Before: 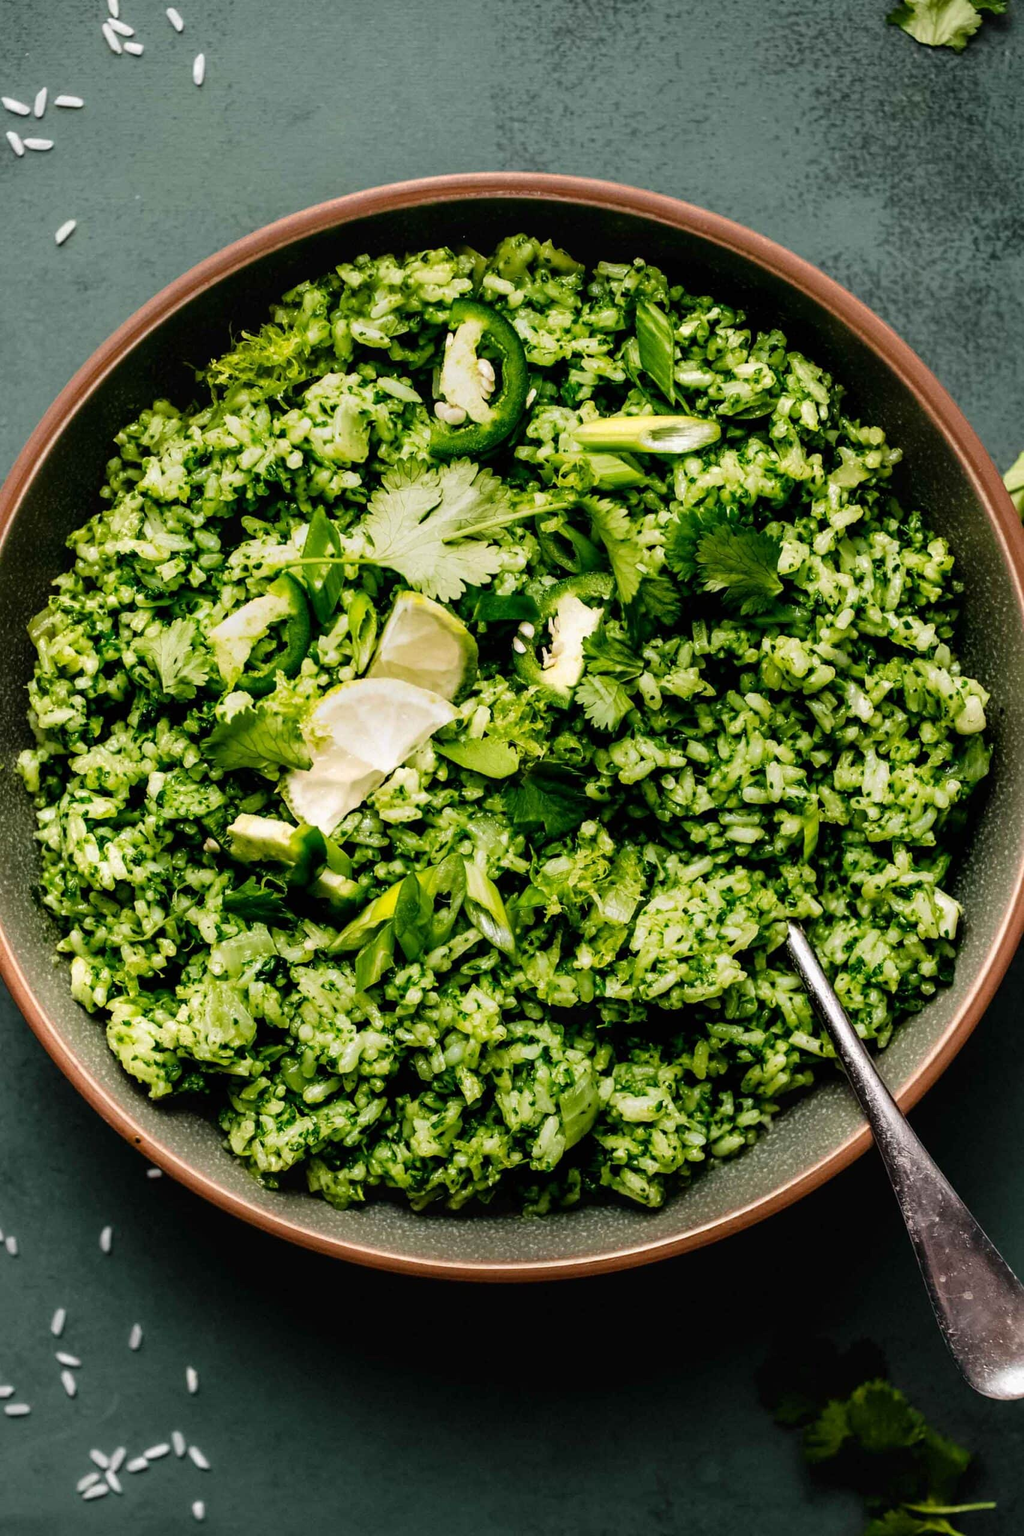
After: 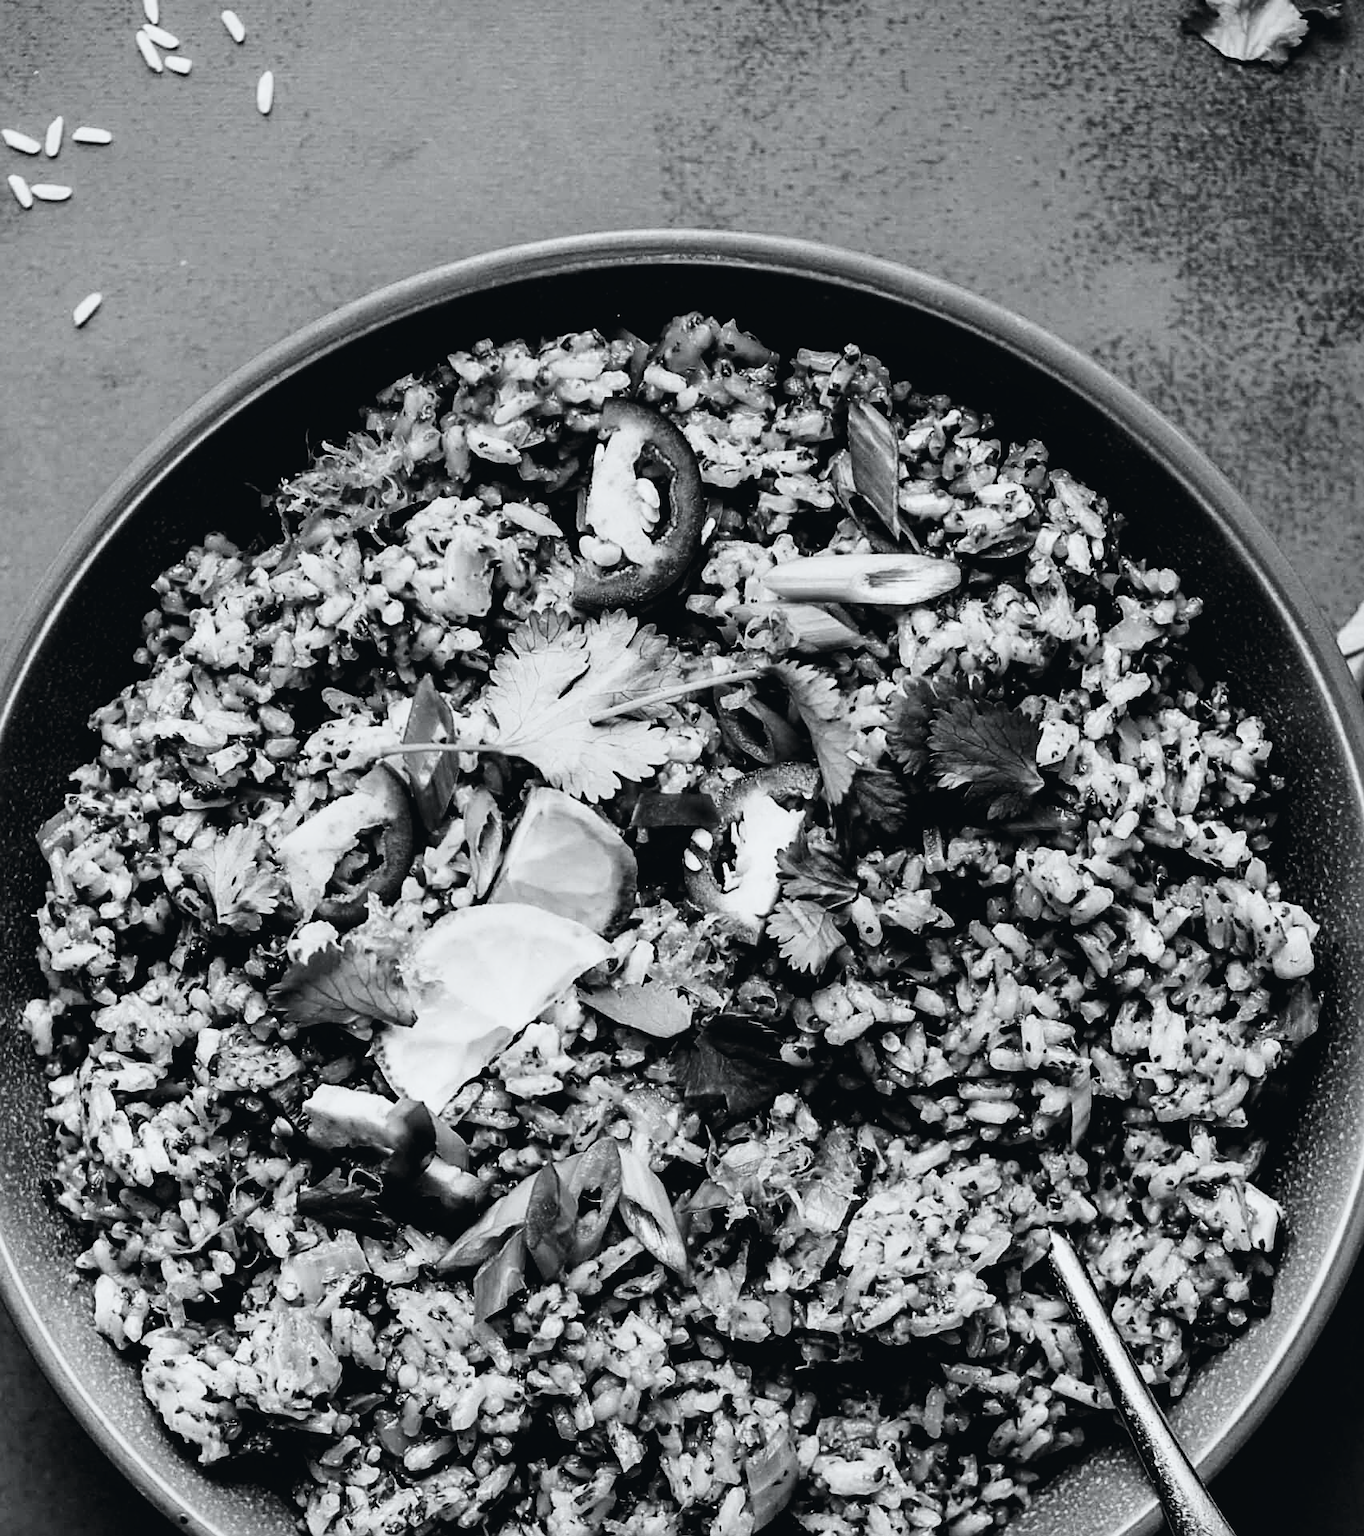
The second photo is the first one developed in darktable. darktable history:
sharpen: on, module defaults
crop: bottom 24.928%
color calibration: output gray [0.23, 0.37, 0.4, 0], x 0.37, y 0.382, temperature 4314.87 K
tone curve: curves: ch0 [(0, 0.026) (0.058, 0.036) (0.246, 0.214) (0.437, 0.498) (0.55, 0.644) (0.657, 0.767) (0.822, 0.9) (1, 0.961)]; ch1 [(0, 0) (0.346, 0.307) (0.408, 0.369) (0.453, 0.457) (0.476, 0.489) (0.502, 0.498) (0.521, 0.515) (0.537, 0.531) (0.612, 0.641) (0.676, 0.728) (1, 1)]; ch2 [(0, 0) (0.346, 0.34) (0.434, 0.46) (0.485, 0.494) (0.5, 0.494) (0.511, 0.508) (0.537, 0.564) (0.579, 0.599) (0.663, 0.67) (1, 1)], color space Lab, independent channels, preserve colors none
